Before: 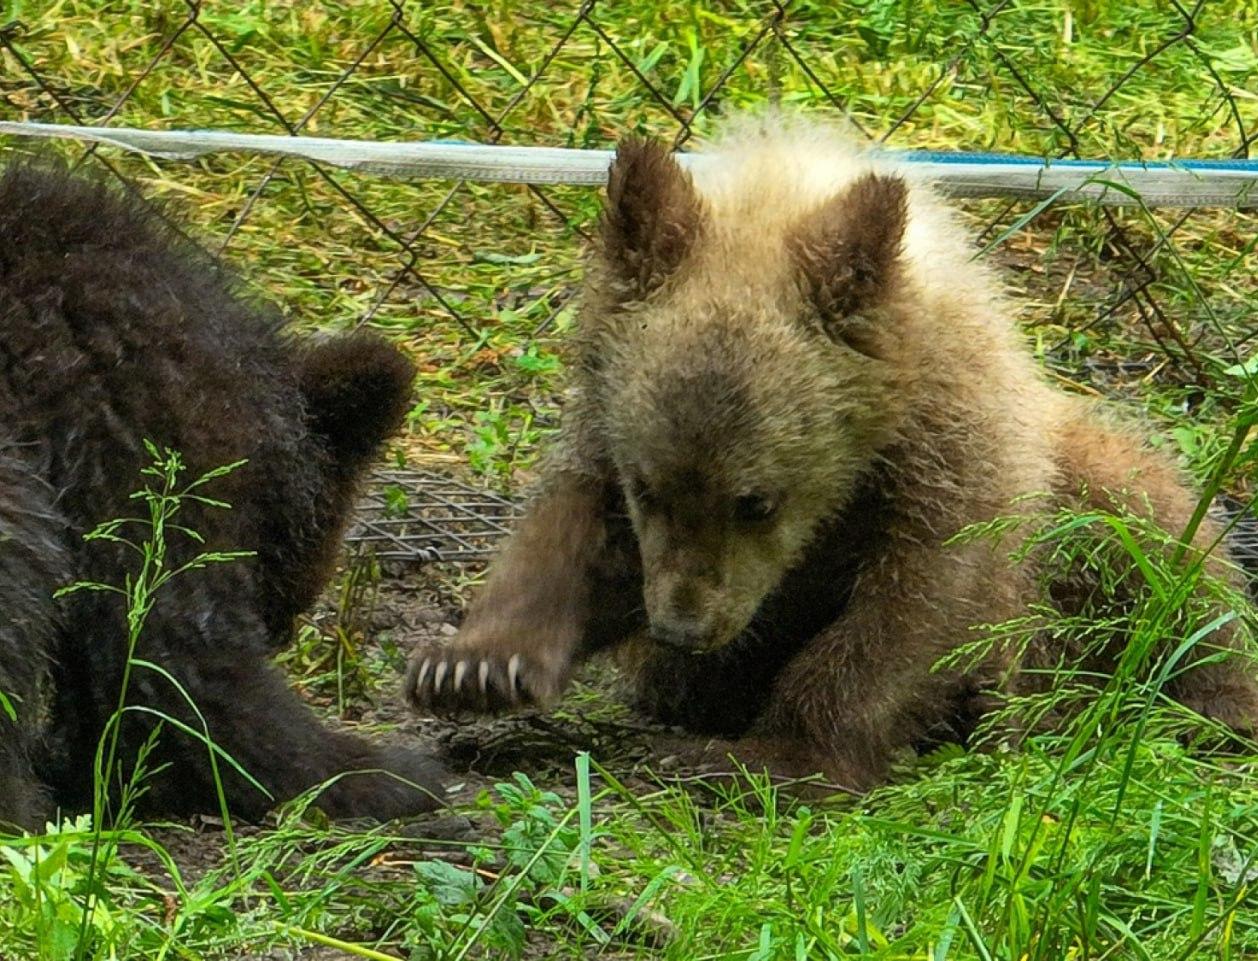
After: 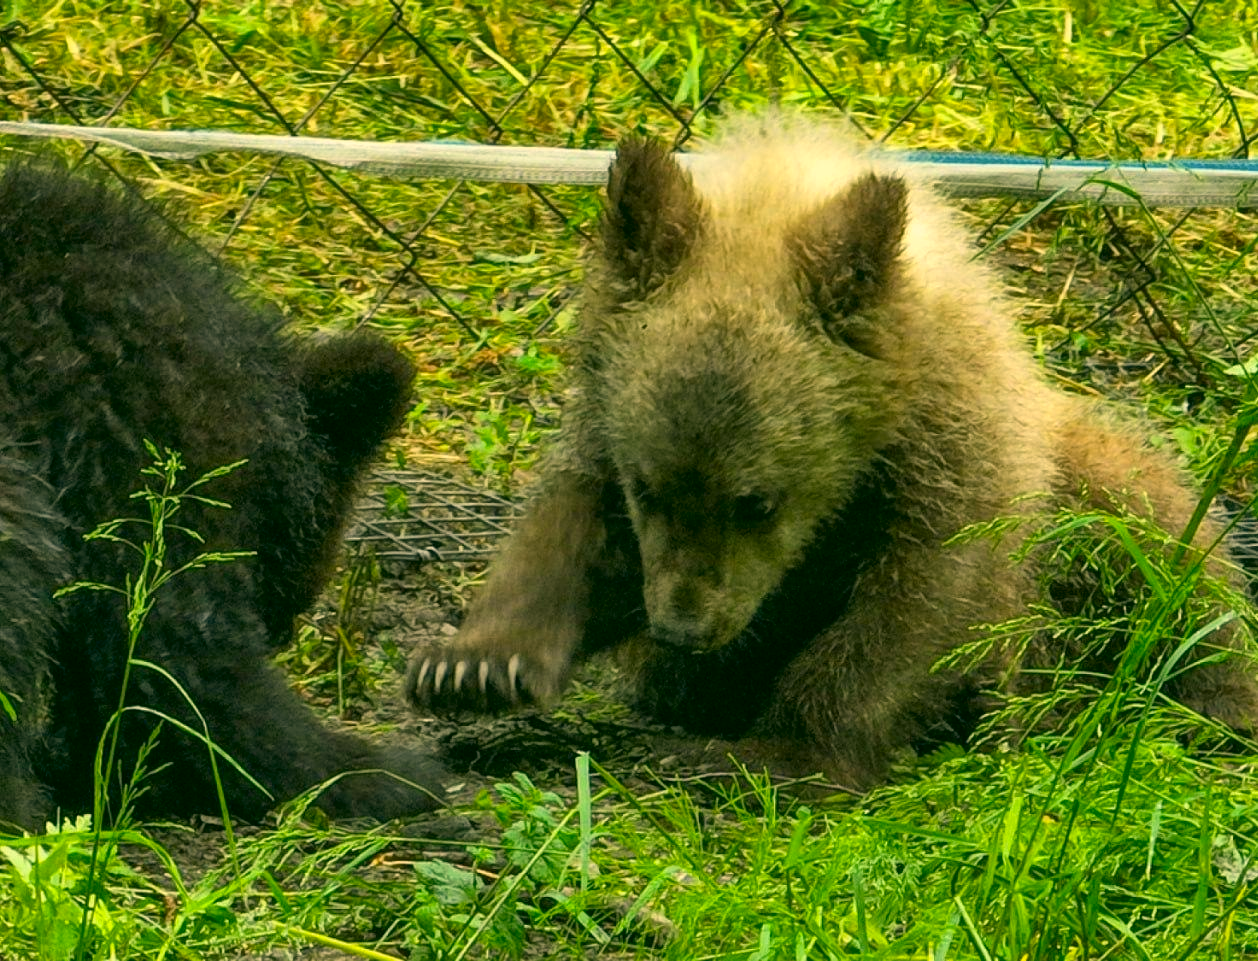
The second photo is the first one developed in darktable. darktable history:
color correction: highlights a* 5.24, highlights b* 23.55, shadows a* -15.96, shadows b* 3.96
